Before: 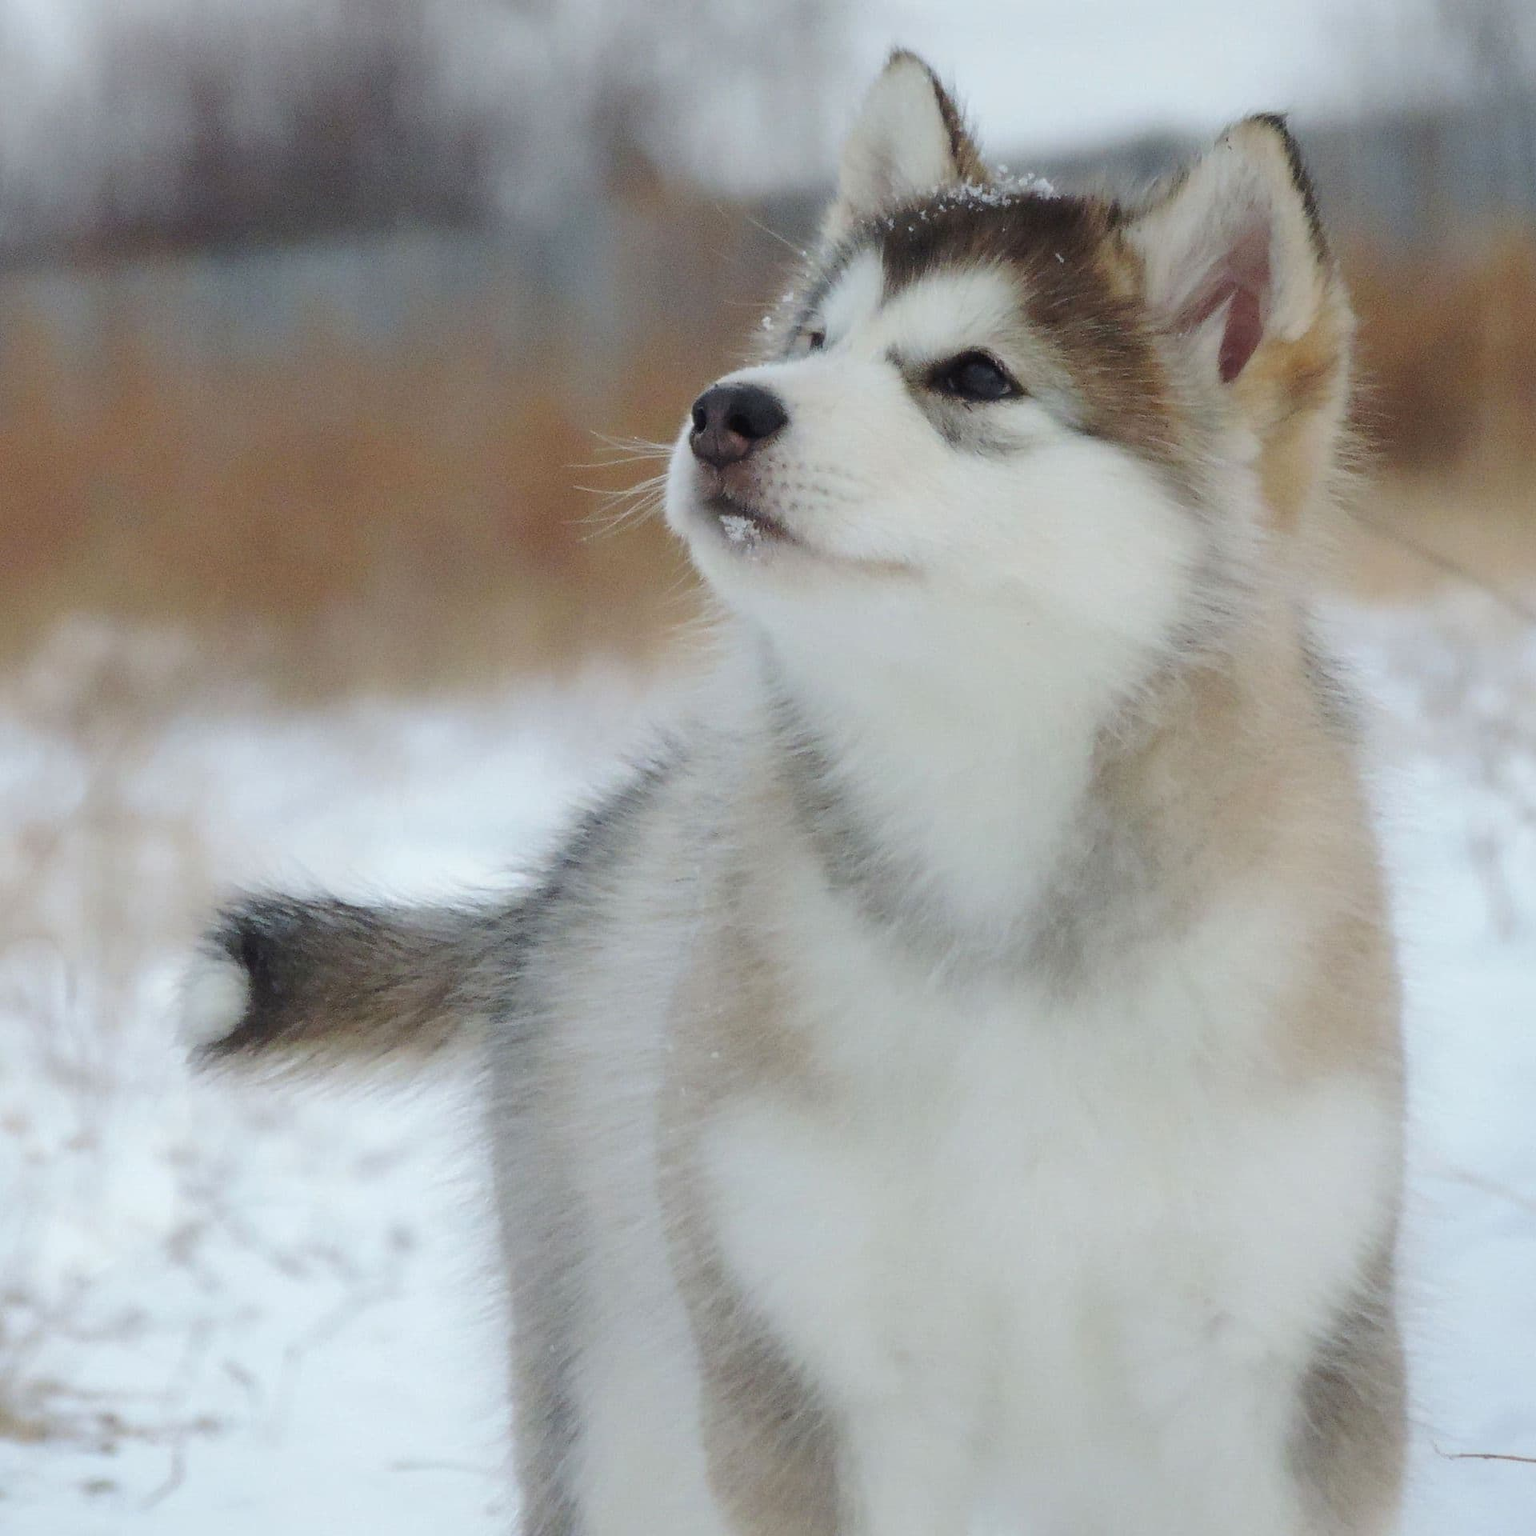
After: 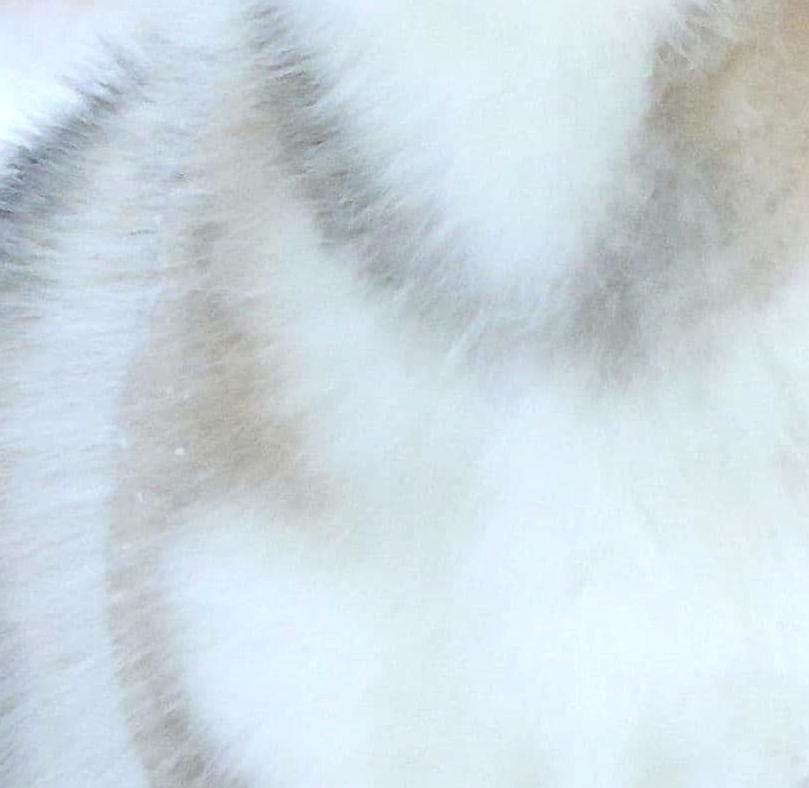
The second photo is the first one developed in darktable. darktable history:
white balance: red 0.967, blue 1.049
crop: left 37.221%, top 45.169%, right 20.63%, bottom 13.777%
exposure: exposure 0.74 EV, compensate highlight preservation false
